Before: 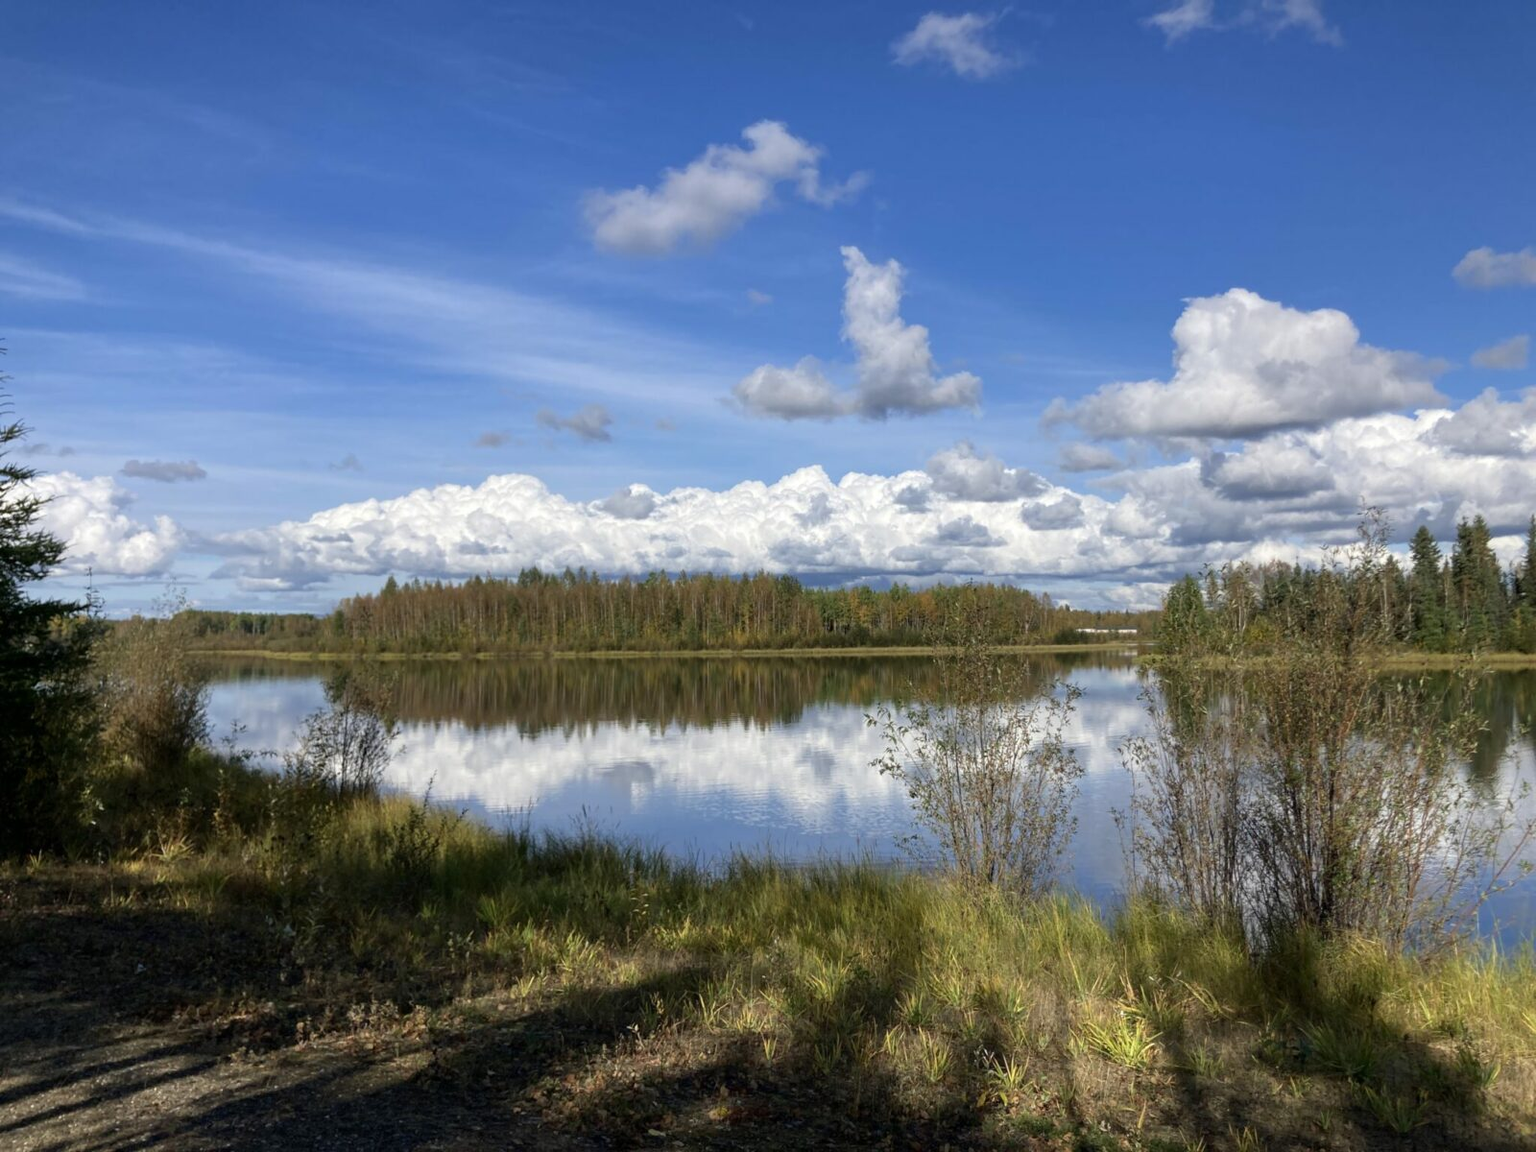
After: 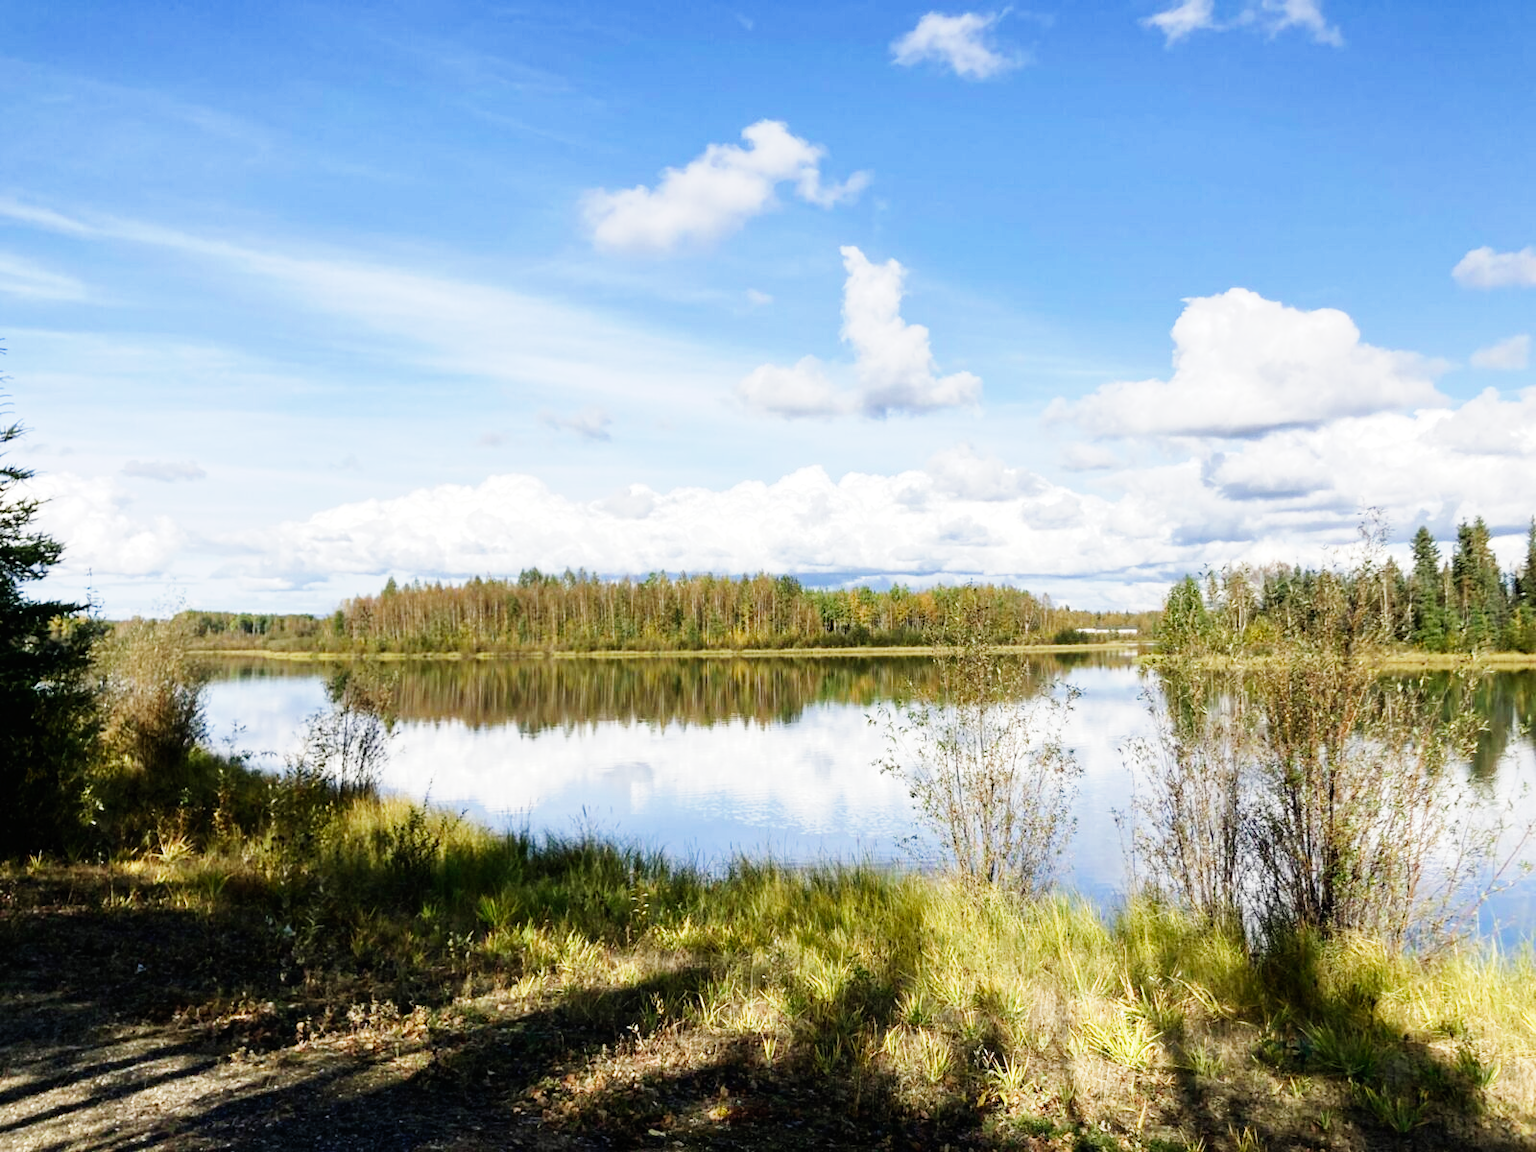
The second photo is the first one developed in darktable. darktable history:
exposure: exposure 0.207 EV, compensate highlight preservation false
base curve: curves: ch0 [(0, 0) (0, 0.001) (0.001, 0.001) (0.004, 0.002) (0.007, 0.004) (0.015, 0.013) (0.033, 0.045) (0.052, 0.096) (0.075, 0.17) (0.099, 0.241) (0.163, 0.42) (0.219, 0.55) (0.259, 0.616) (0.327, 0.722) (0.365, 0.765) (0.522, 0.873) (0.547, 0.881) (0.689, 0.919) (0.826, 0.952) (1, 1)], preserve colors none
